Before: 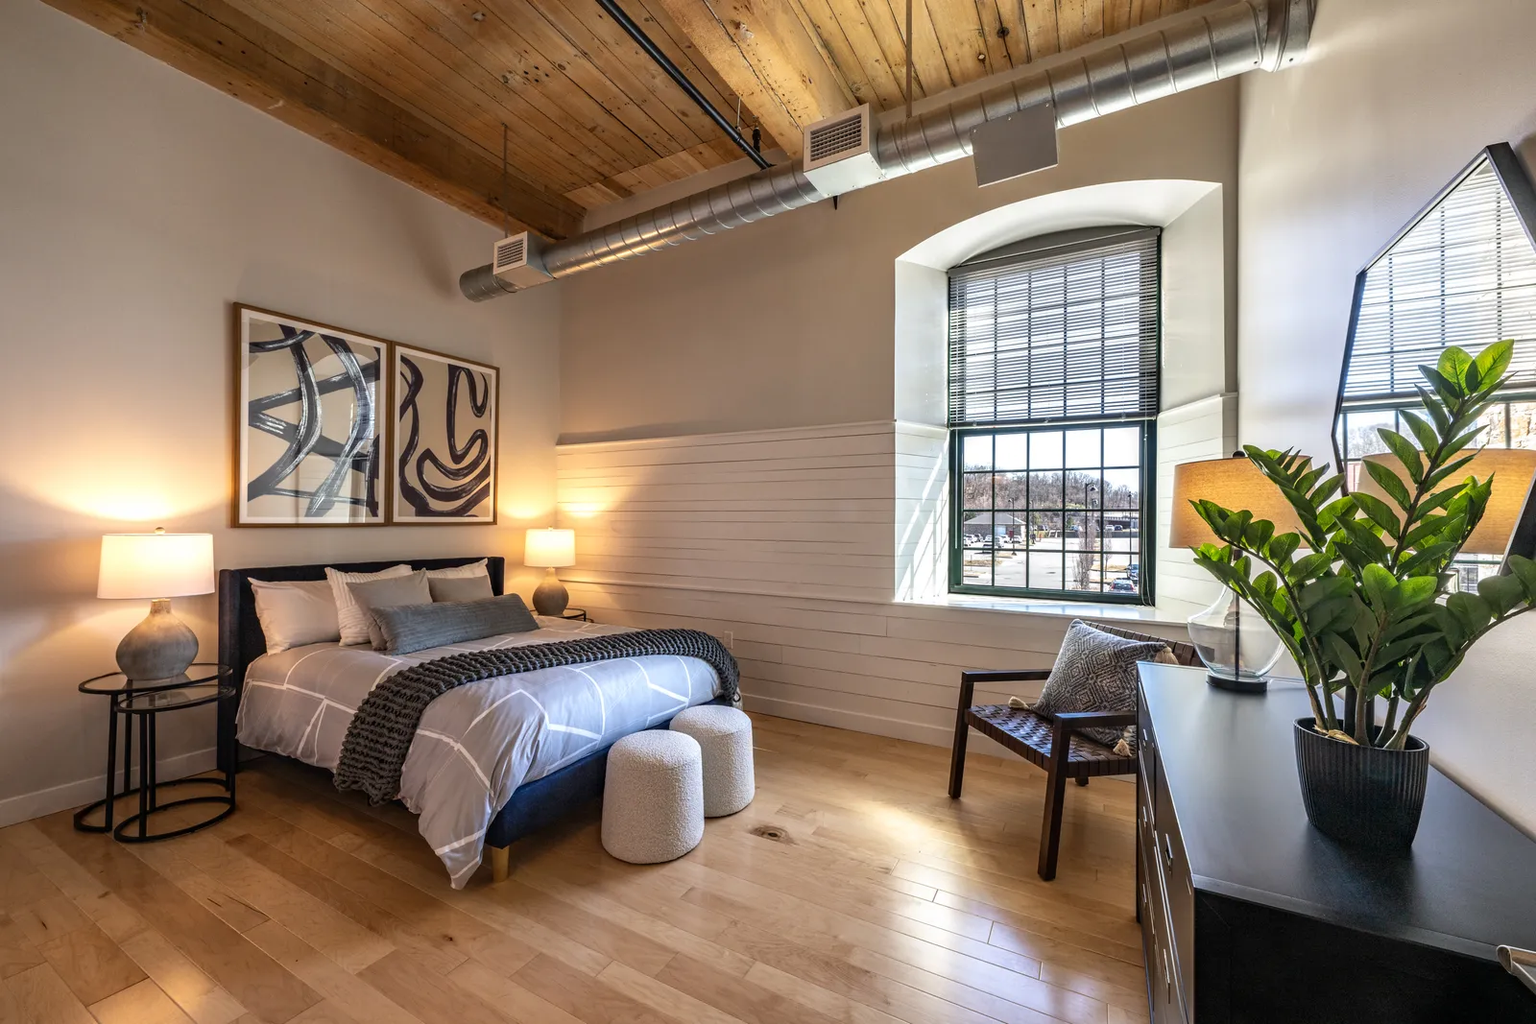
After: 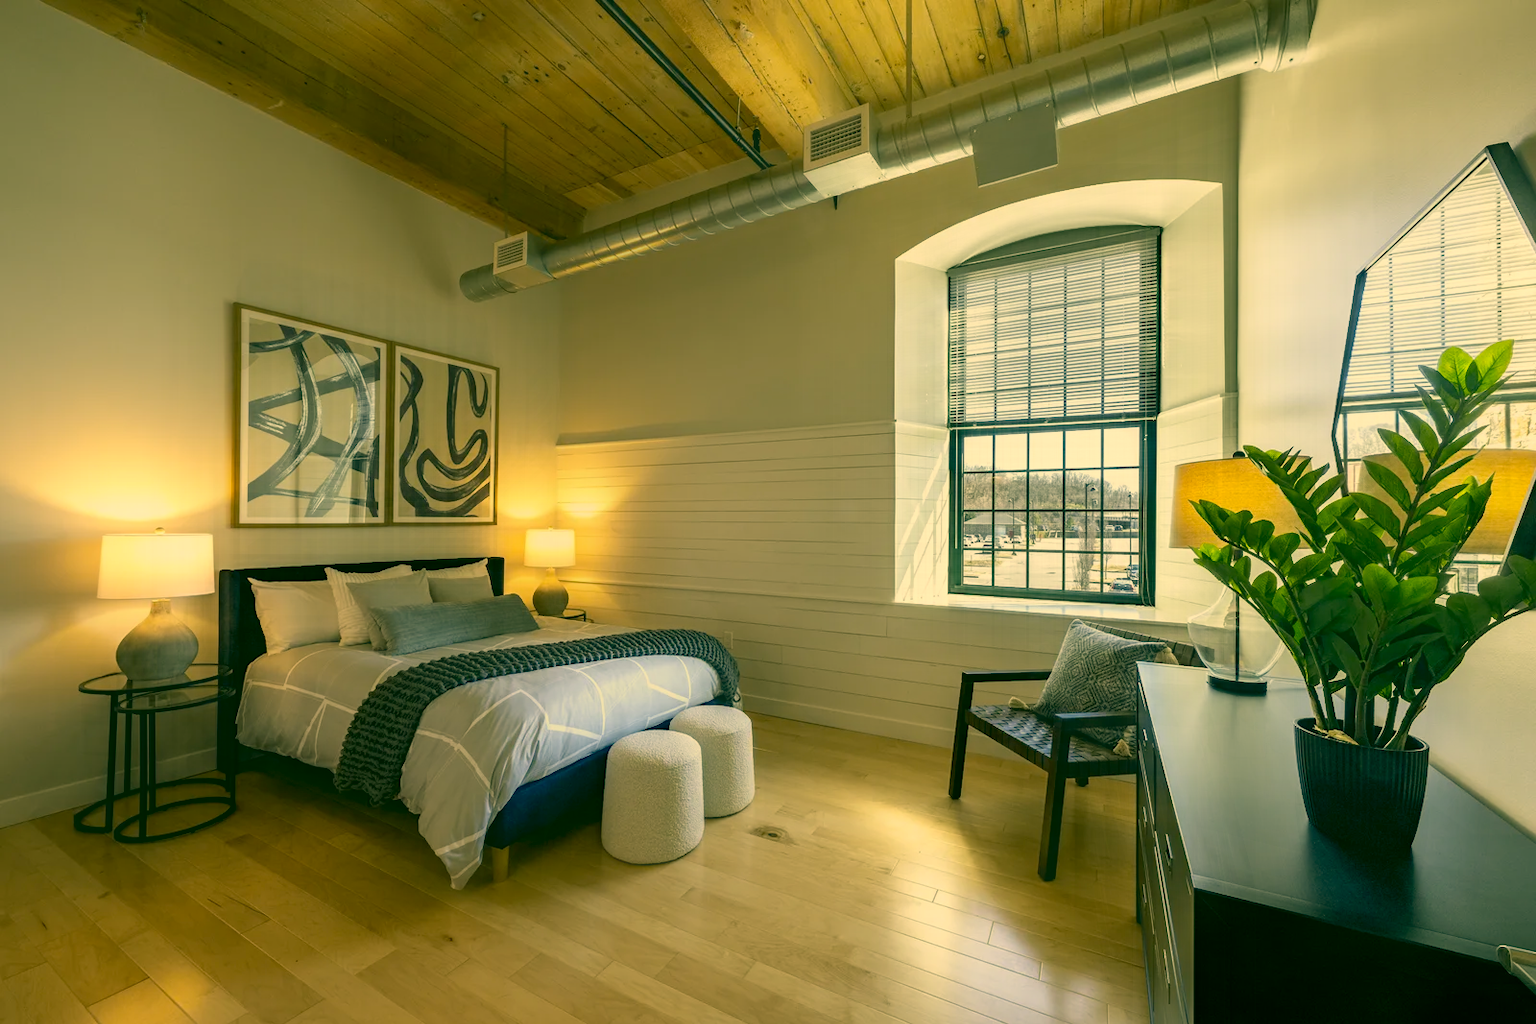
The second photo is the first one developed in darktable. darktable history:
color correction: highlights a* 5.62, highlights b* 33.57, shadows a* -25.86, shadows b* 4.02
contrast equalizer: octaves 7, y [[0.6 ×6], [0.55 ×6], [0 ×6], [0 ×6], [0 ×6]], mix -1
tone equalizer: on, module defaults
exposure: black level correction 0.005, exposure 0.001 EV, compensate highlight preservation false
